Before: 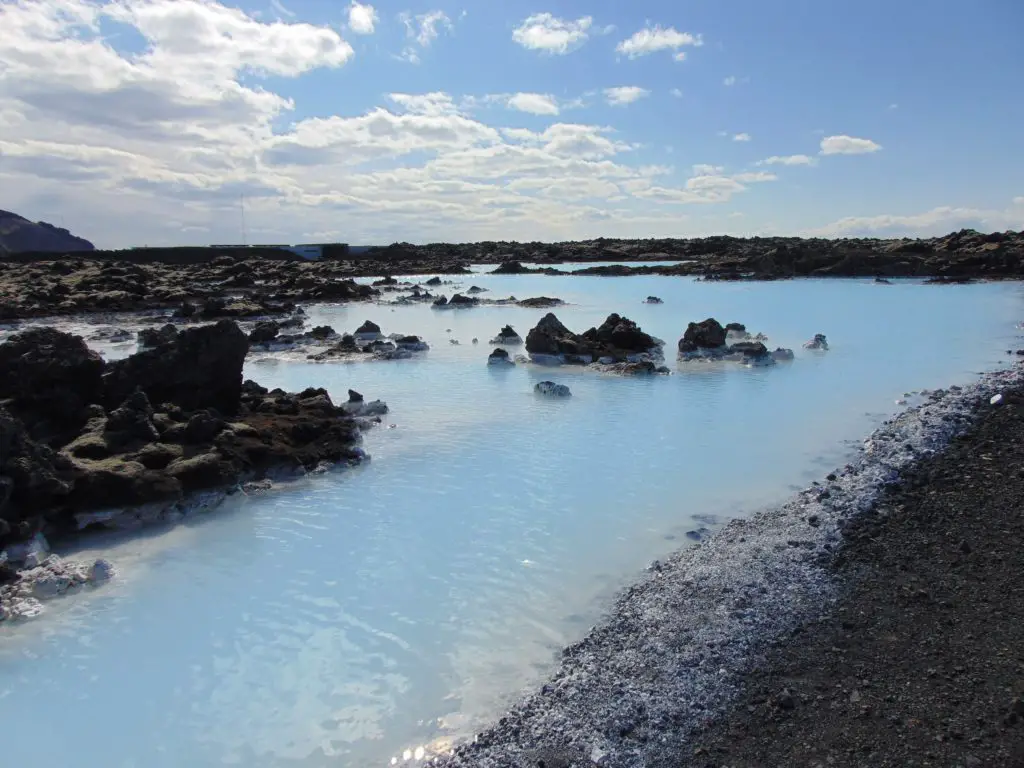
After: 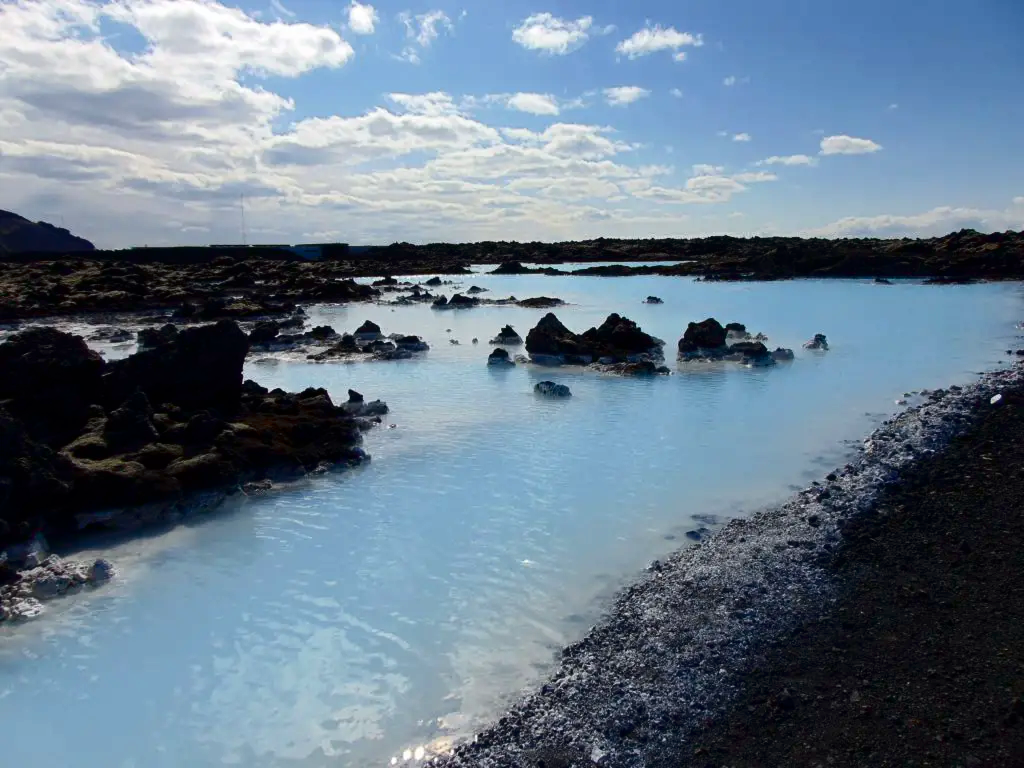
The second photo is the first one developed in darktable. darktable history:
contrast brightness saturation: contrast 0.191, brightness -0.235, saturation 0.12
